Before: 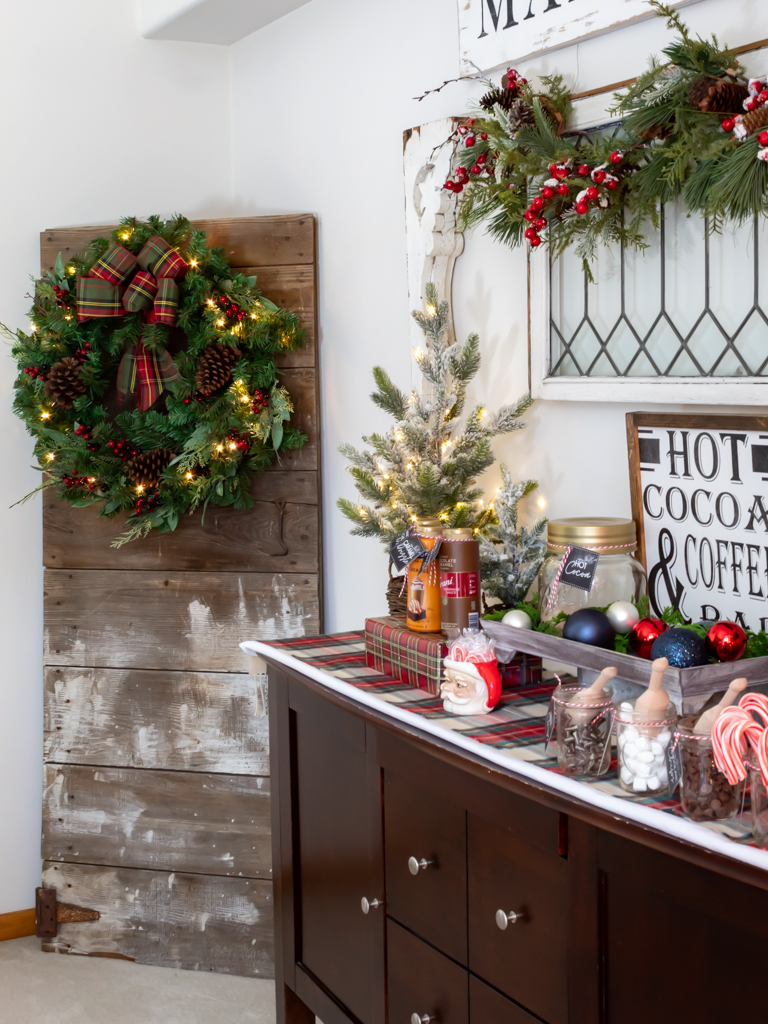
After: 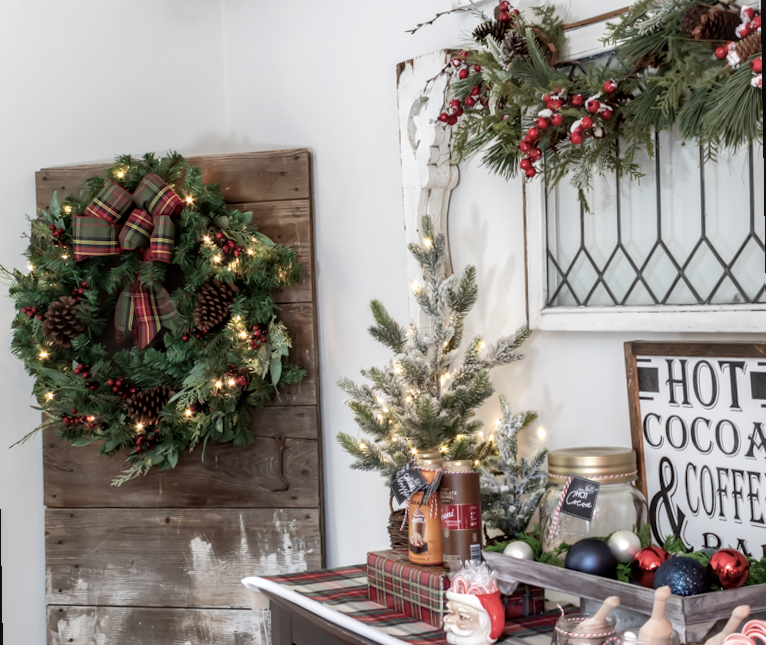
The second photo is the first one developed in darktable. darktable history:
rotate and perspective: rotation -1°, crop left 0.011, crop right 0.989, crop top 0.025, crop bottom 0.975
crop and rotate: top 4.848%, bottom 29.503%
color balance: input saturation 100.43%, contrast fulcrum 14.22%, output saturation 70.41%
local contrast: on, module defaults
